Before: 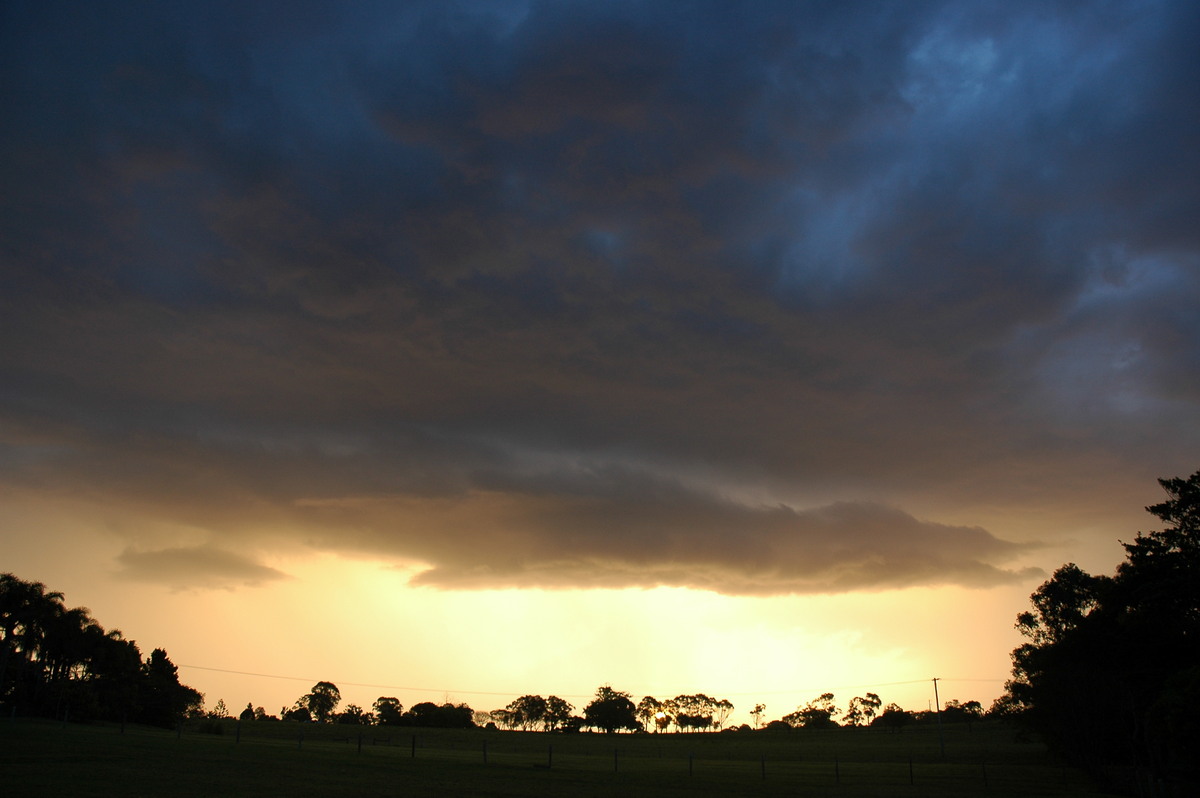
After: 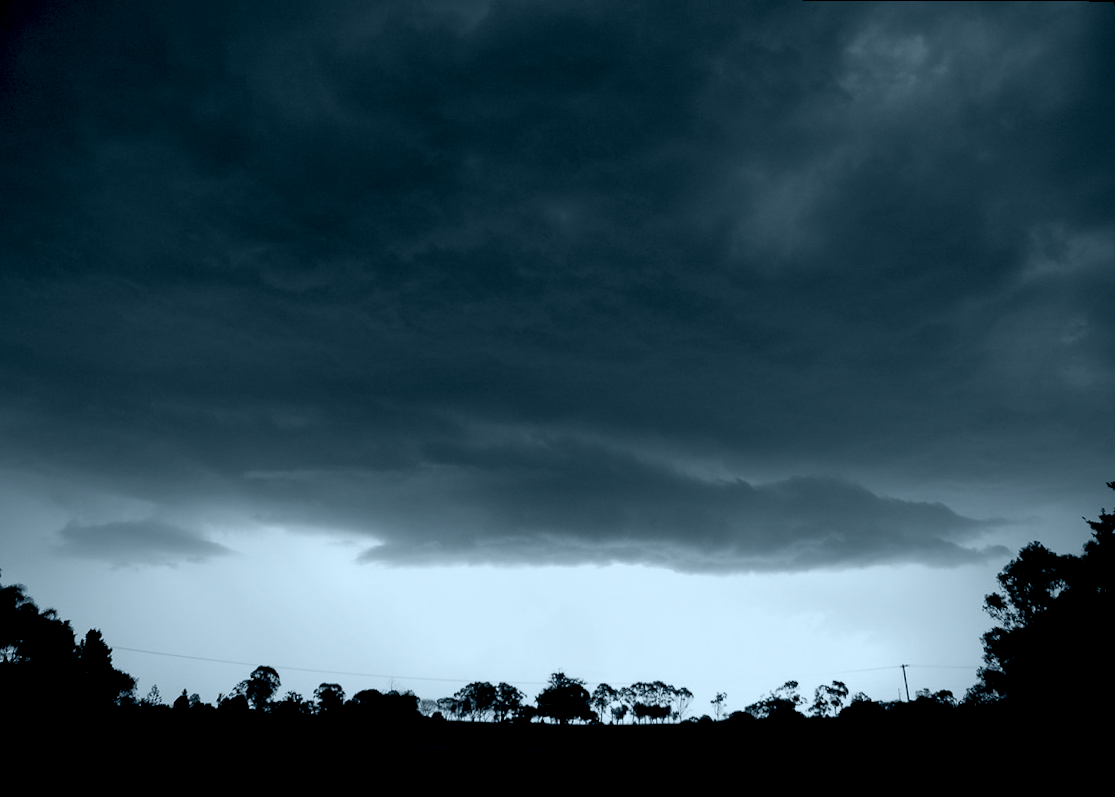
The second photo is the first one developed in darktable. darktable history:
rotate and perspective: rotation 0.215°, lens shift (vertical) -0.139, crop left 0.069, crop right 0.939, crop top 0.002, crop bottom 0.996
exposure: black level correction 0.016, exposure 1.774 EV, compensate highlight preservation false
colorize: hue 194.4°, saturation 29%, source mix 61.75%, lightness 3.98%, version 1
